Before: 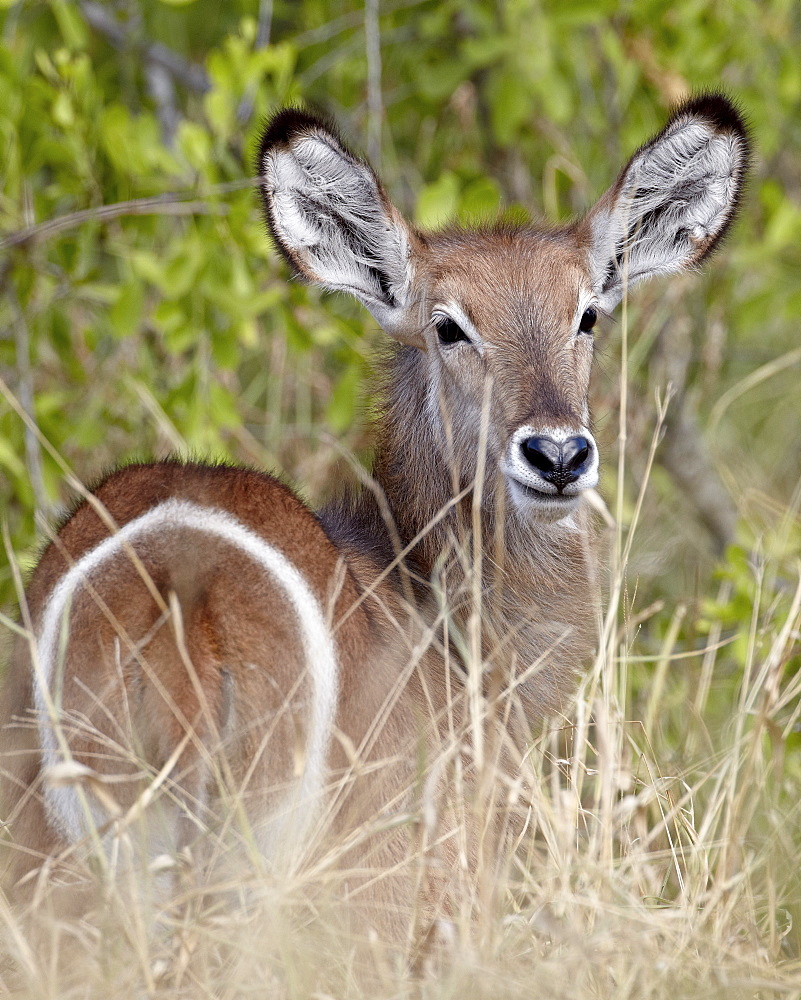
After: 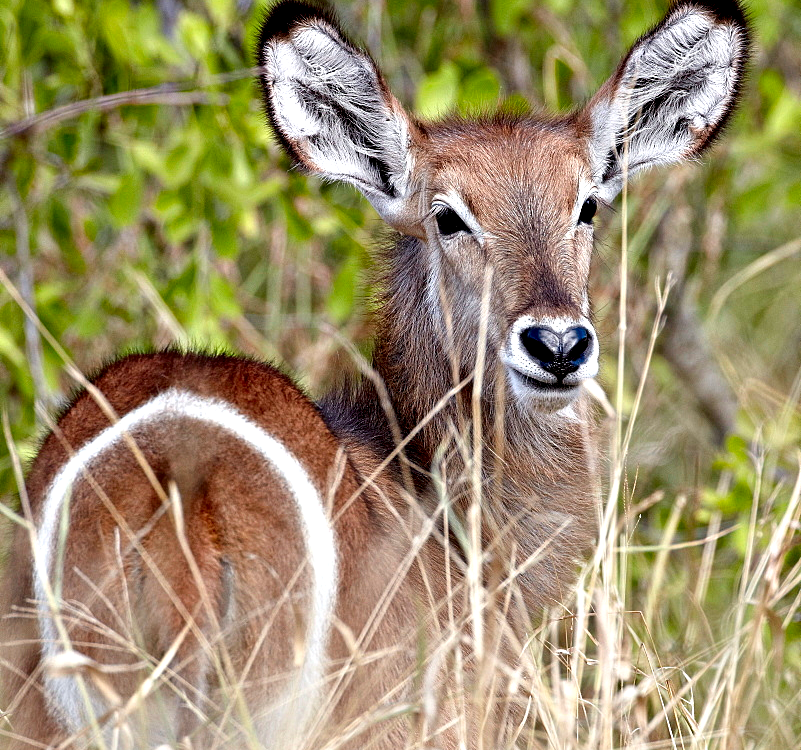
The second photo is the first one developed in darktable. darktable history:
crop: top 11.038%, bottom 13.962%
contrast equalizer: octaves 7, y [[0.6 ×6], [0.55 ×6], [0 ×6], [0 ×6], [0 ×6]]
